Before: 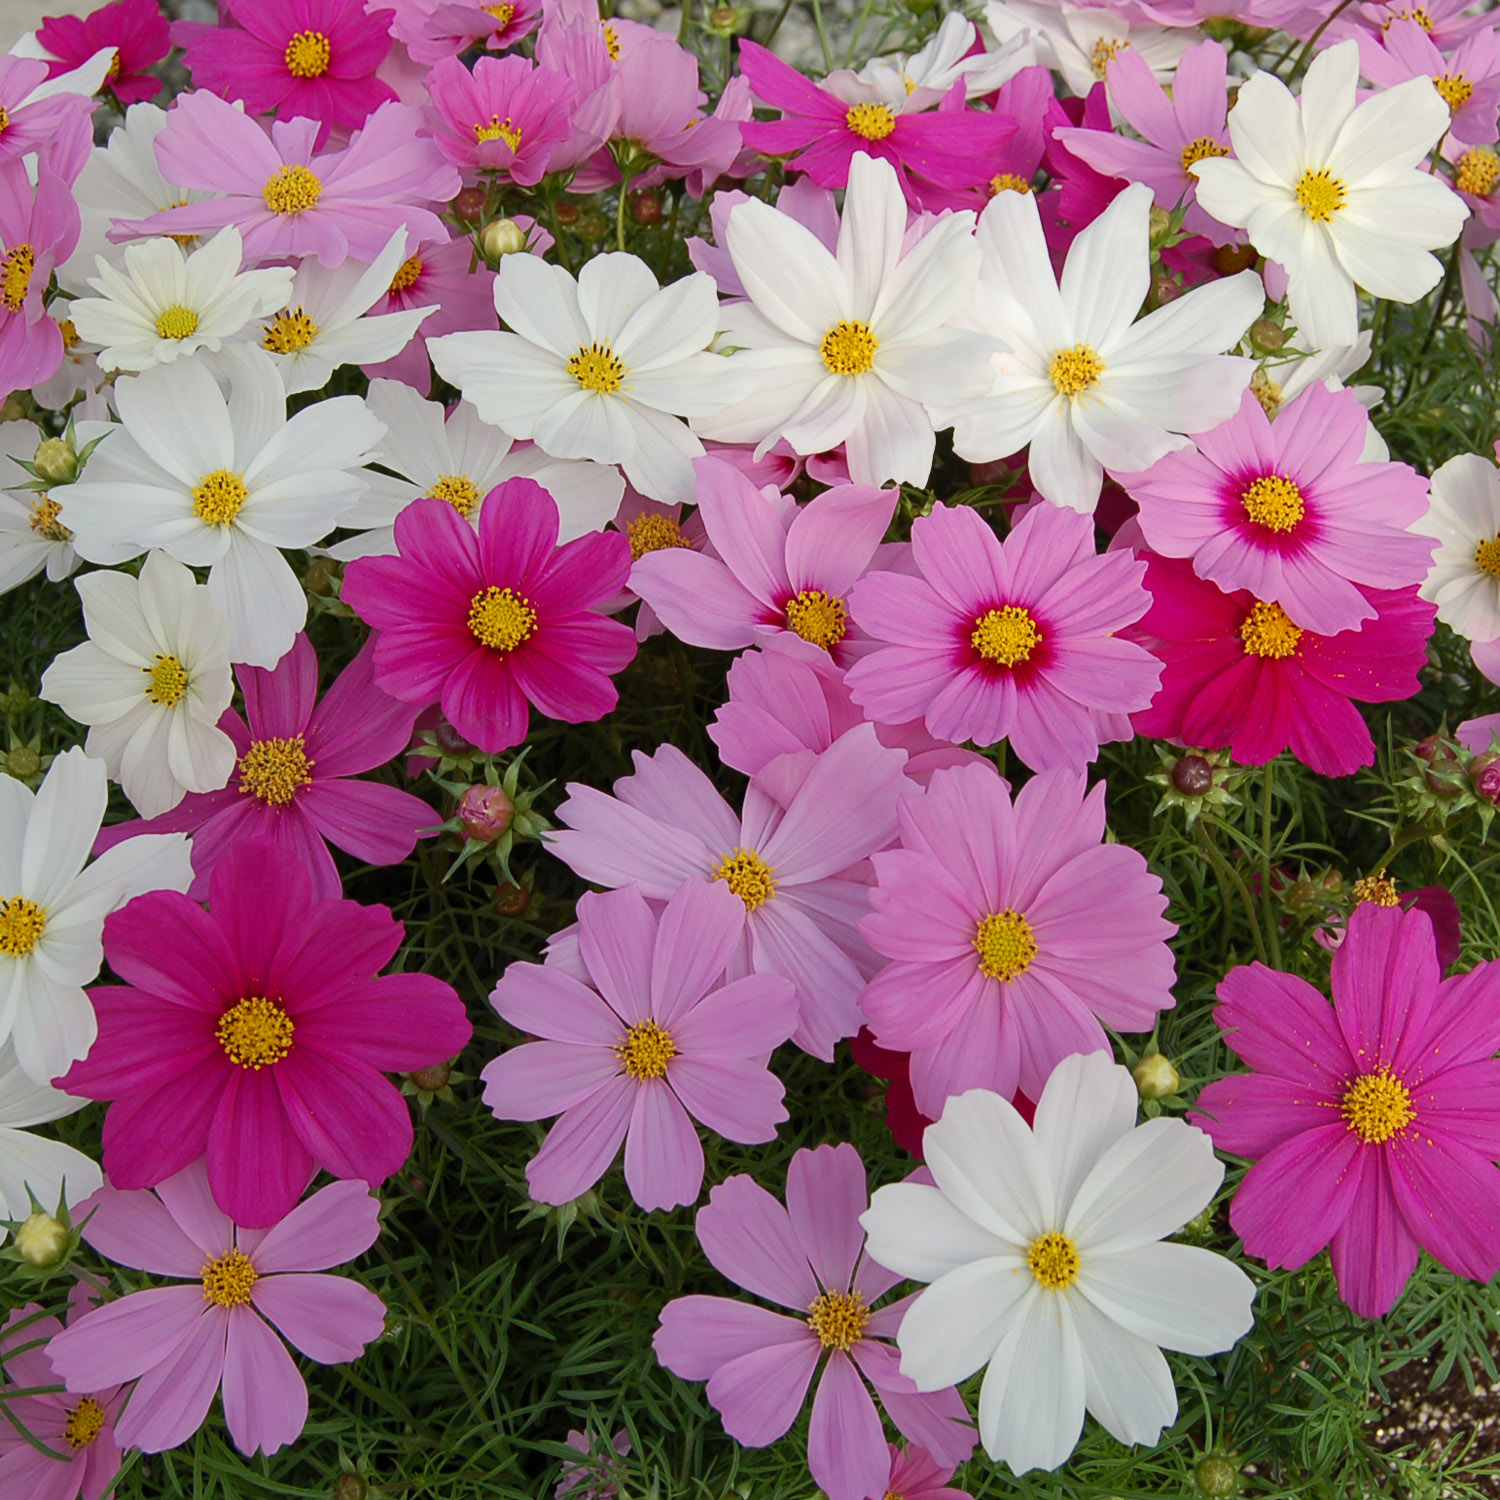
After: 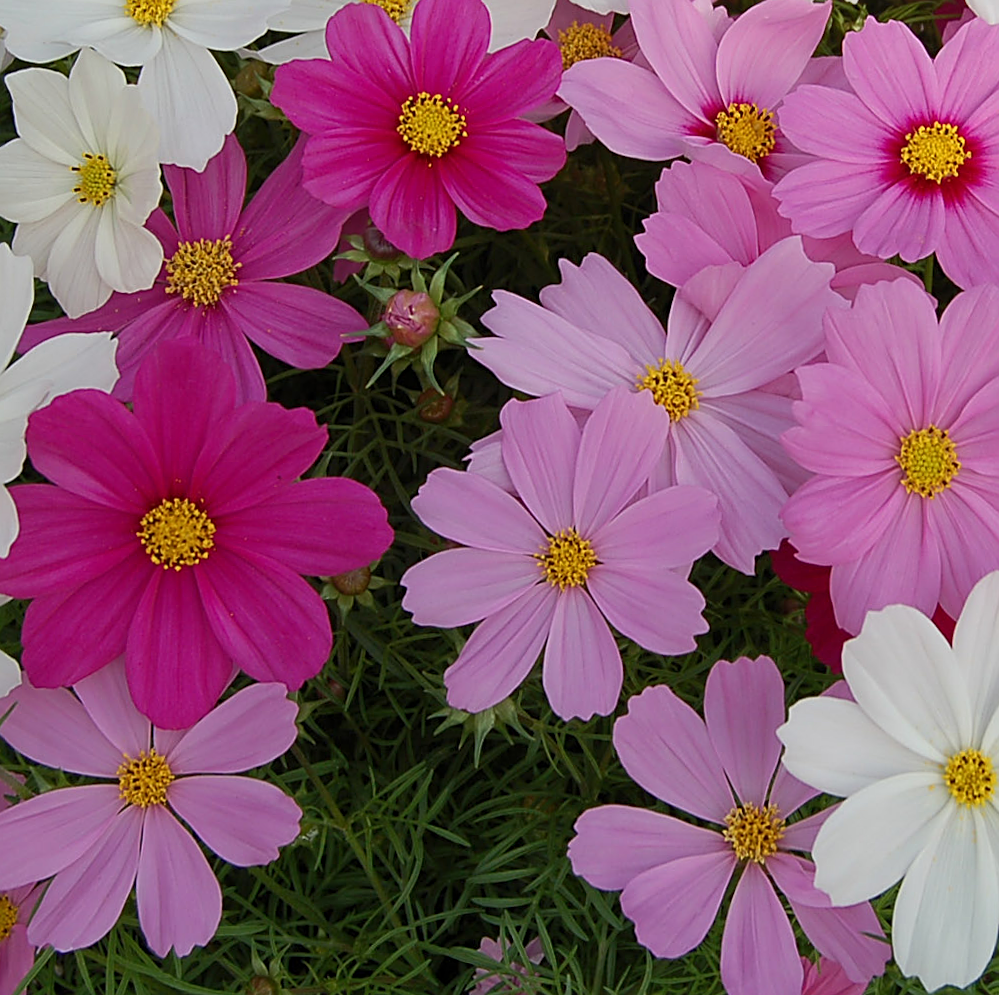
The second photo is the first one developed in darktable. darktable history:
sharpen: on, module defaults
tone equalizer: -7 EV 0.204 EV, -6 EV 0.143 EV, -5 EV 0.058 EV, -4 EV 0.076 EV, -2 EV -0.019 EV, -1 EV -0.05 EV, +0 EV -0.088 EV
crop and rotate: angle -1.16°, left 3.986%, top 32.271%, right 28.03%
